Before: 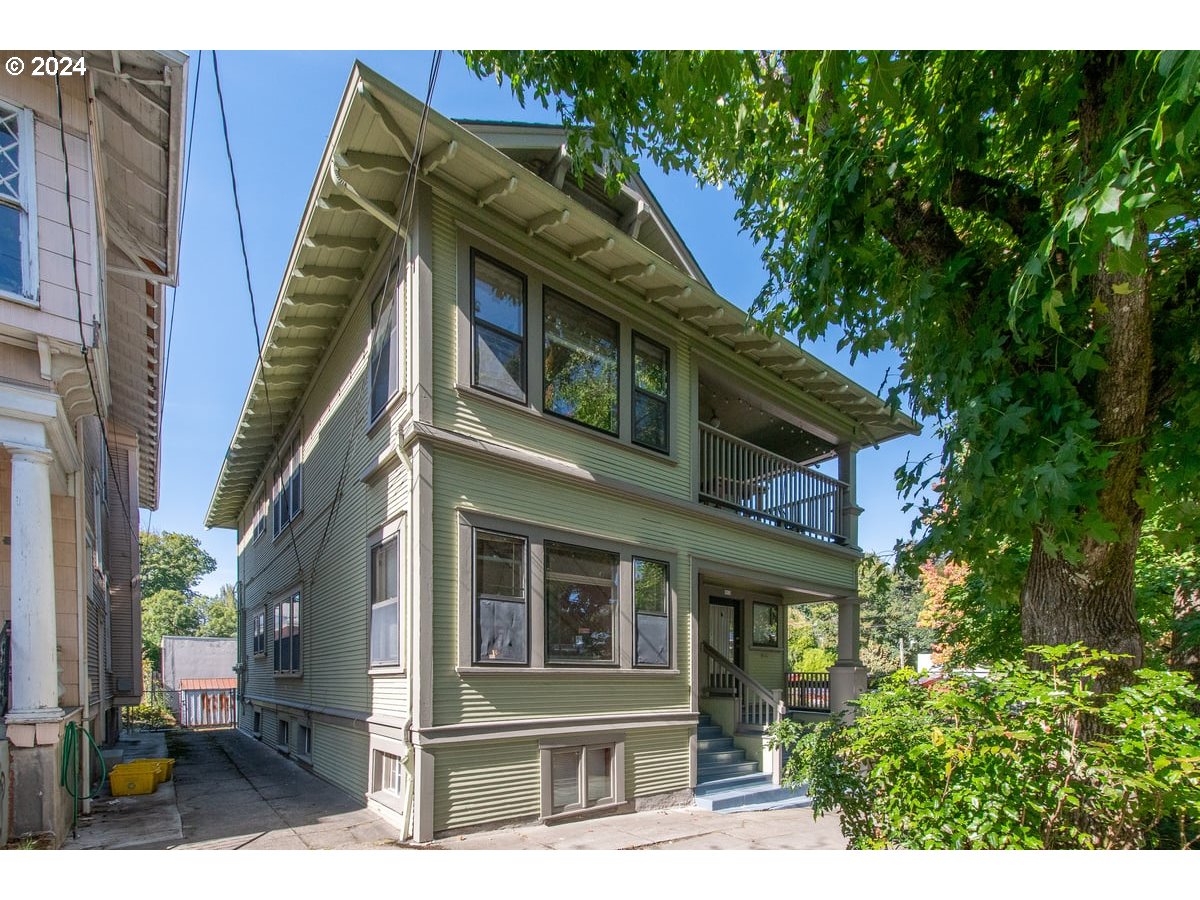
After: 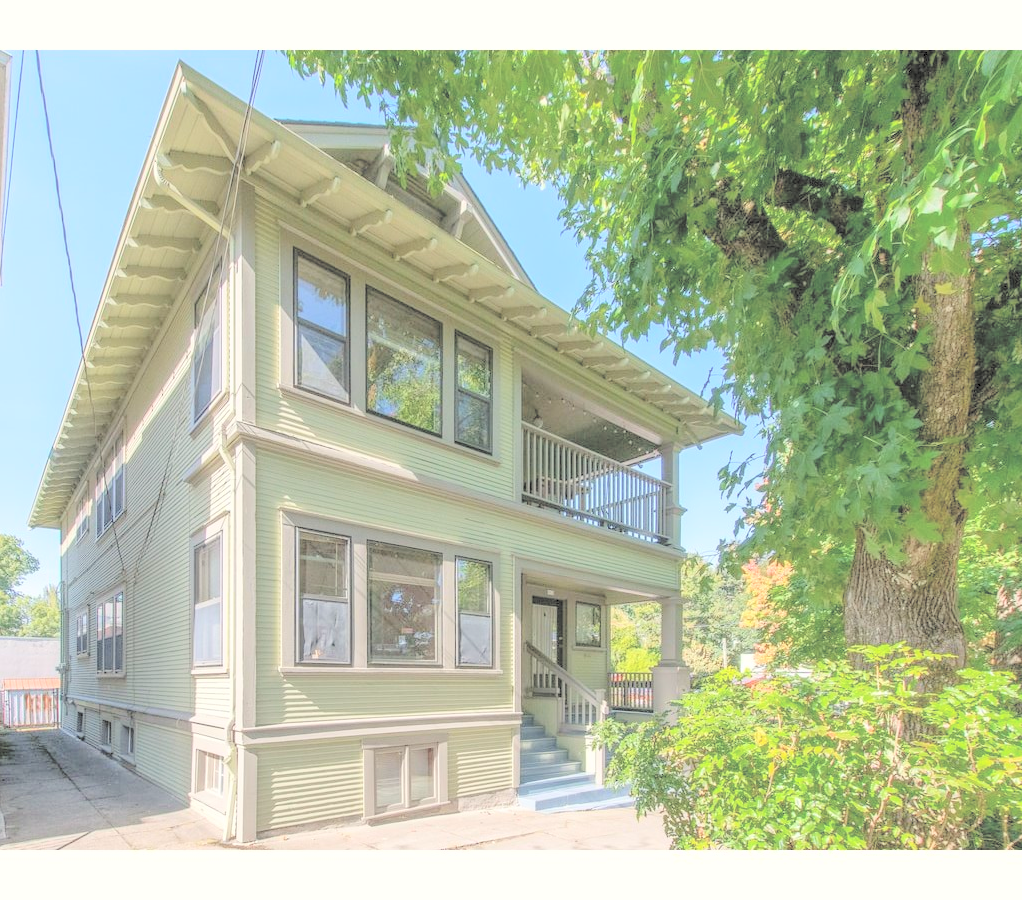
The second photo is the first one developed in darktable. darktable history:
color correction: highlights b* 3.03
contrast brightness saturation: brightness 0.99
crop and rotate: left 14.814%
